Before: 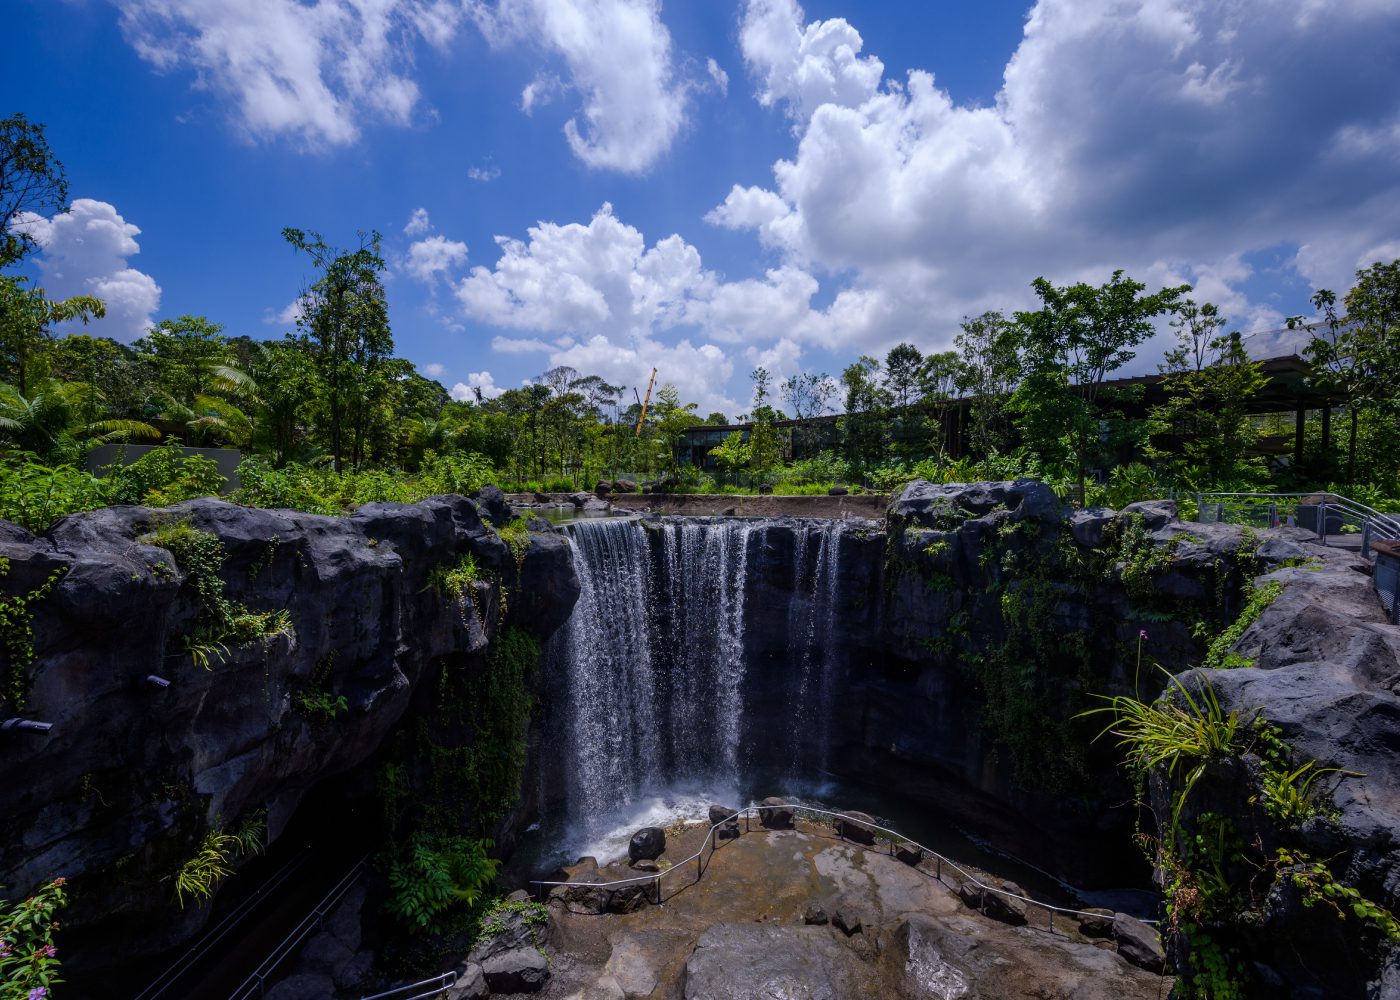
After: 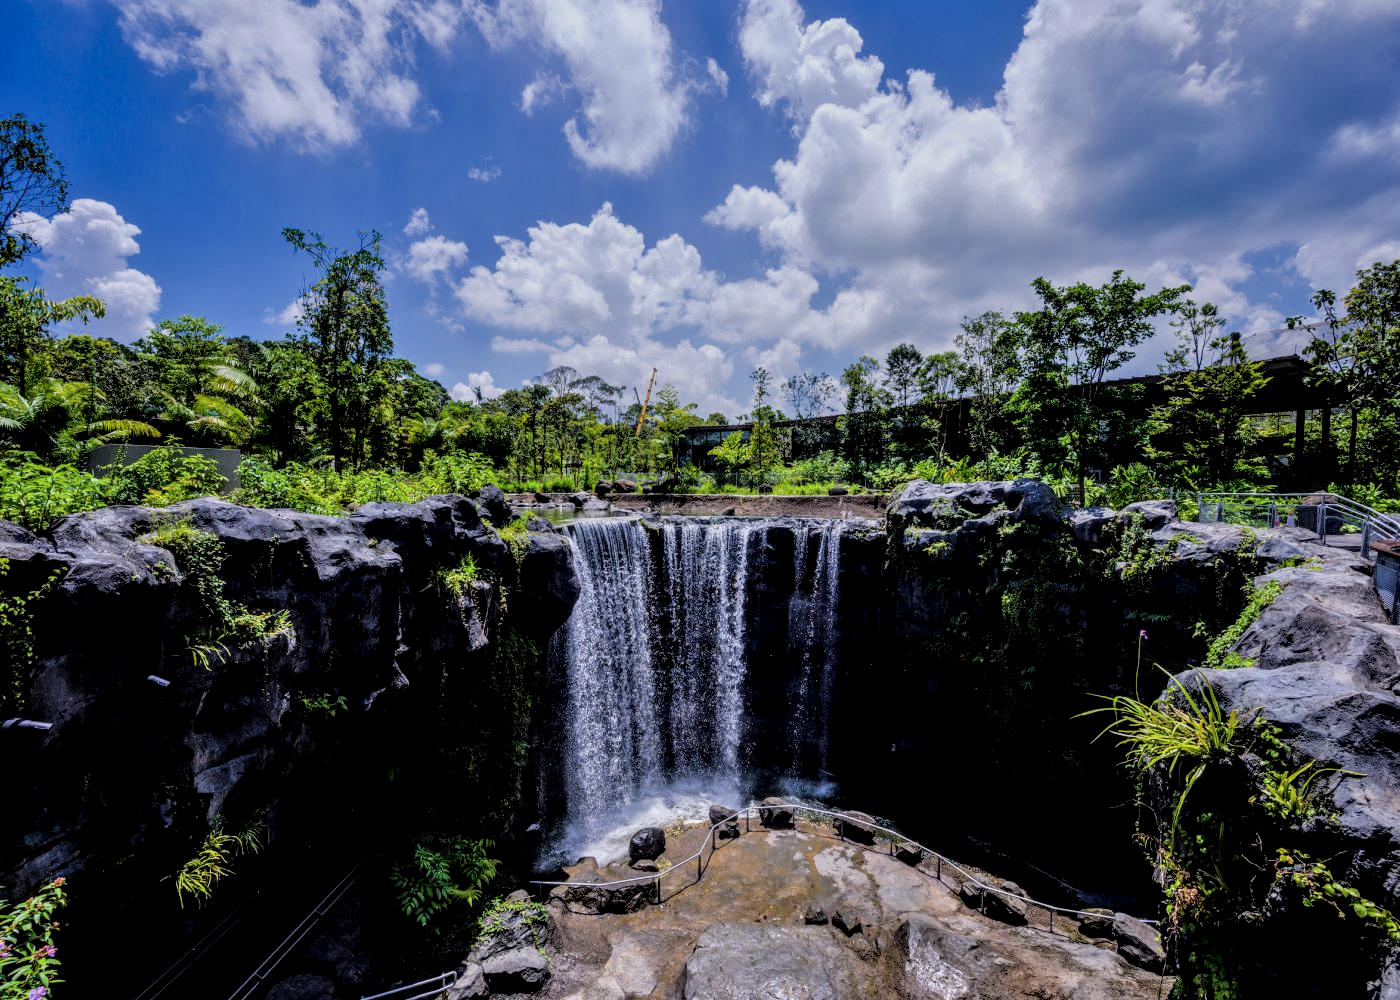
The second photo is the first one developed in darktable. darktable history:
tone equalizer: -7 EV 0.15 EV, -6 EV 0.6 EV, -5 EV 1.15 EV, -4 EV 1.33 EV, -3 EV 1.15 EV, -2 EV 0.6 EV, -1 EV 0.15 EV, mask exposure compensation -0.5 EV
filmic rgb: black relative exposure -7.65 EV, white relative exposure 4.56 EV, hardness 3.61, contrast 1.05
exposure: exposure -0.116 EV, compensate exposure bias true, compensate highlight preservation false
local contrast: detail 142%
